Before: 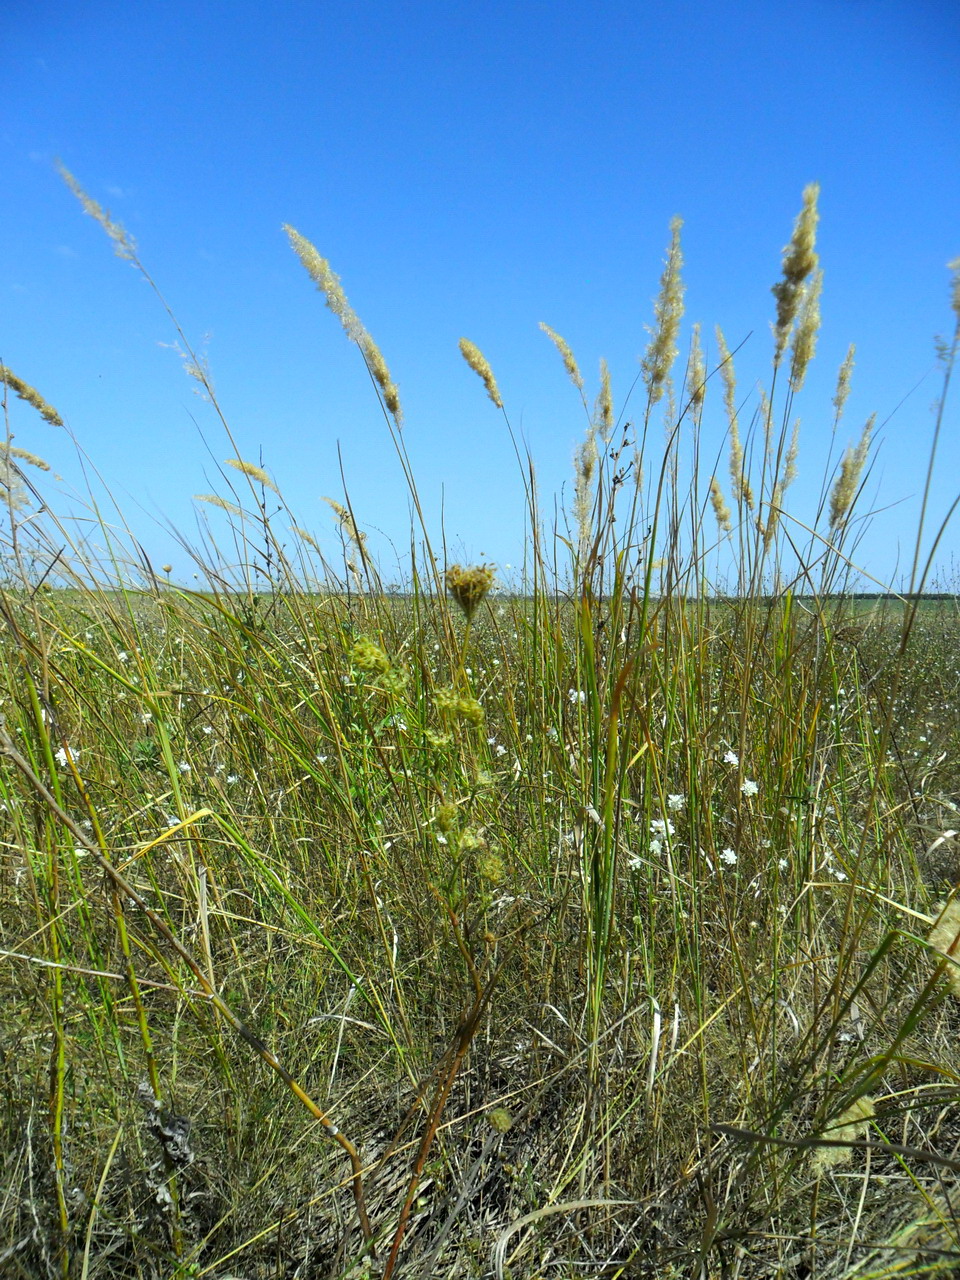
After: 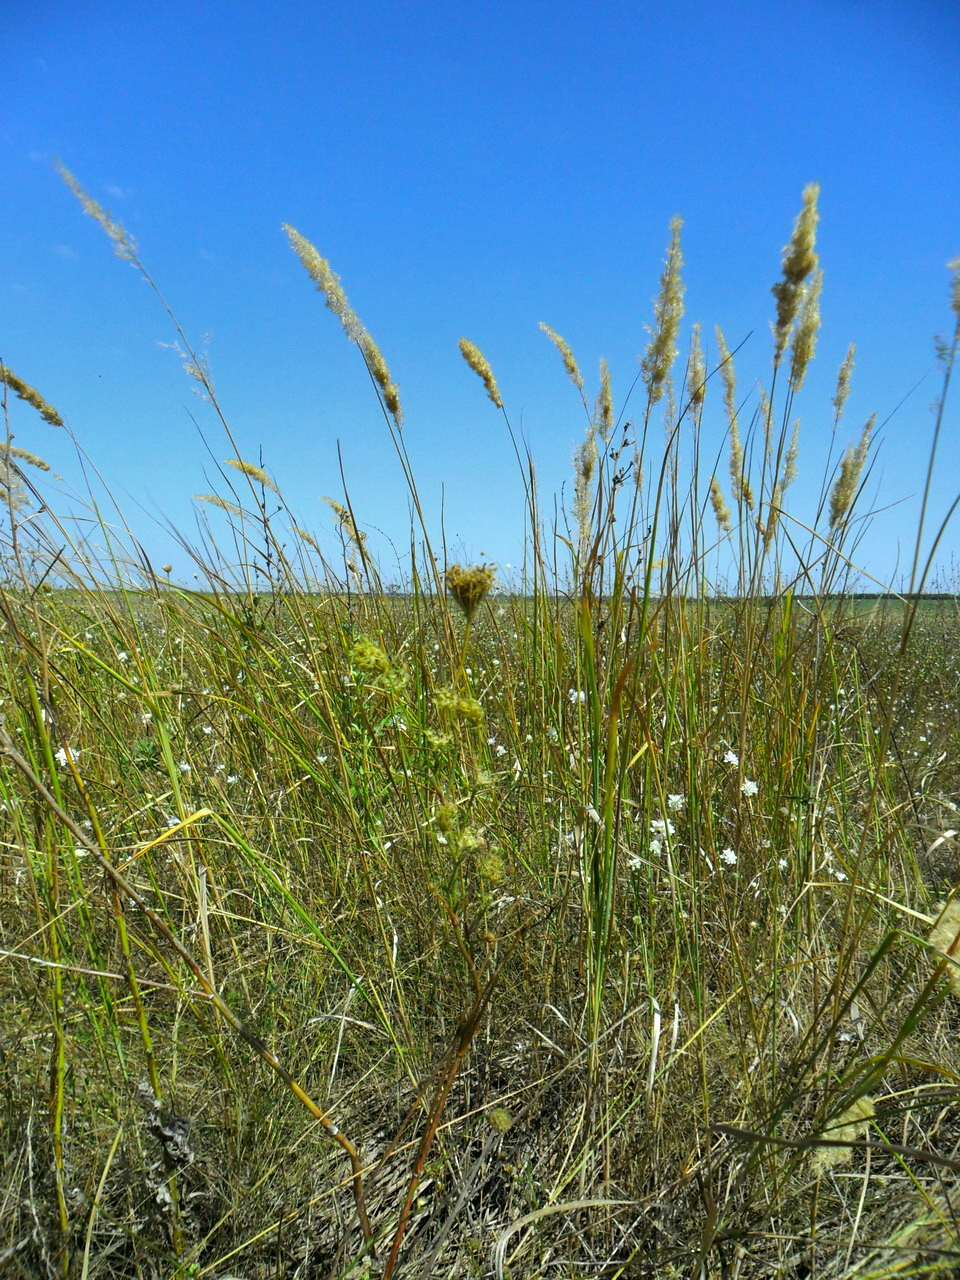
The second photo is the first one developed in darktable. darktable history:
color balance: mode lift, gamma, gain (sRGB), lift [1, 0.99, 1.01, 0.992], gamma [1, 1.037, 0.974, 0.963]
shadows and highlights: radius 108.52, shadows 23.73, highlights -59.32, low approximation 0.01, soften with gaussian
